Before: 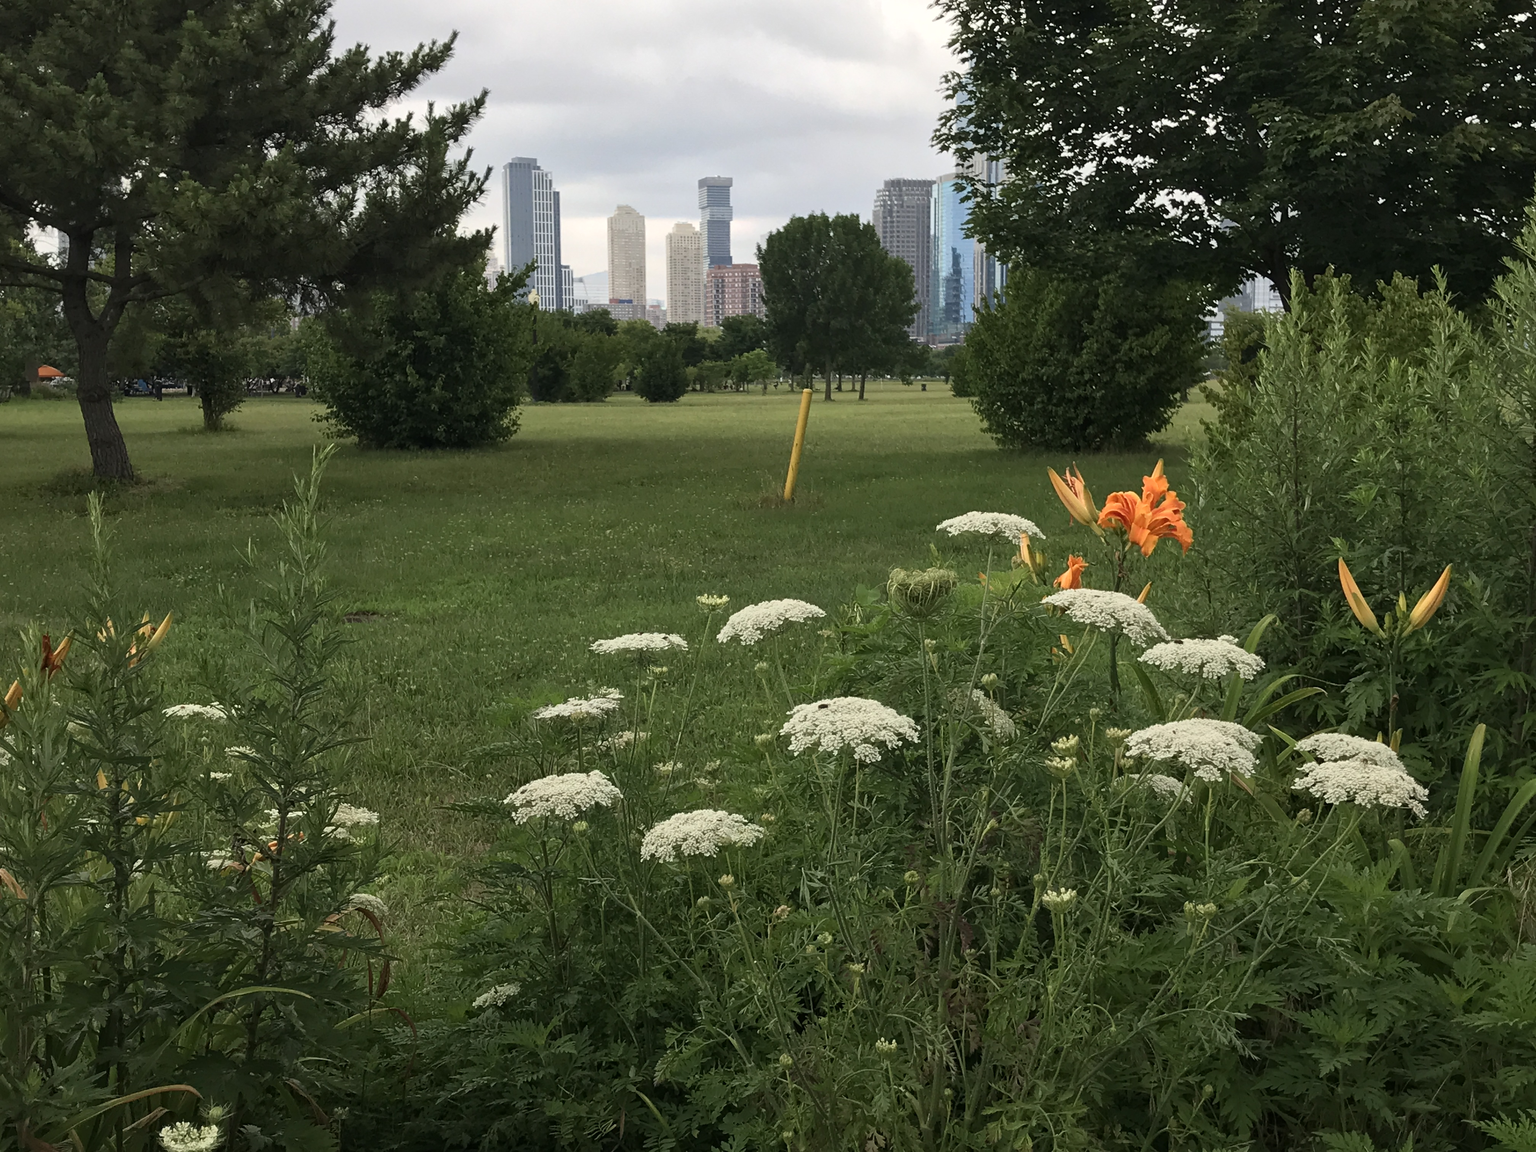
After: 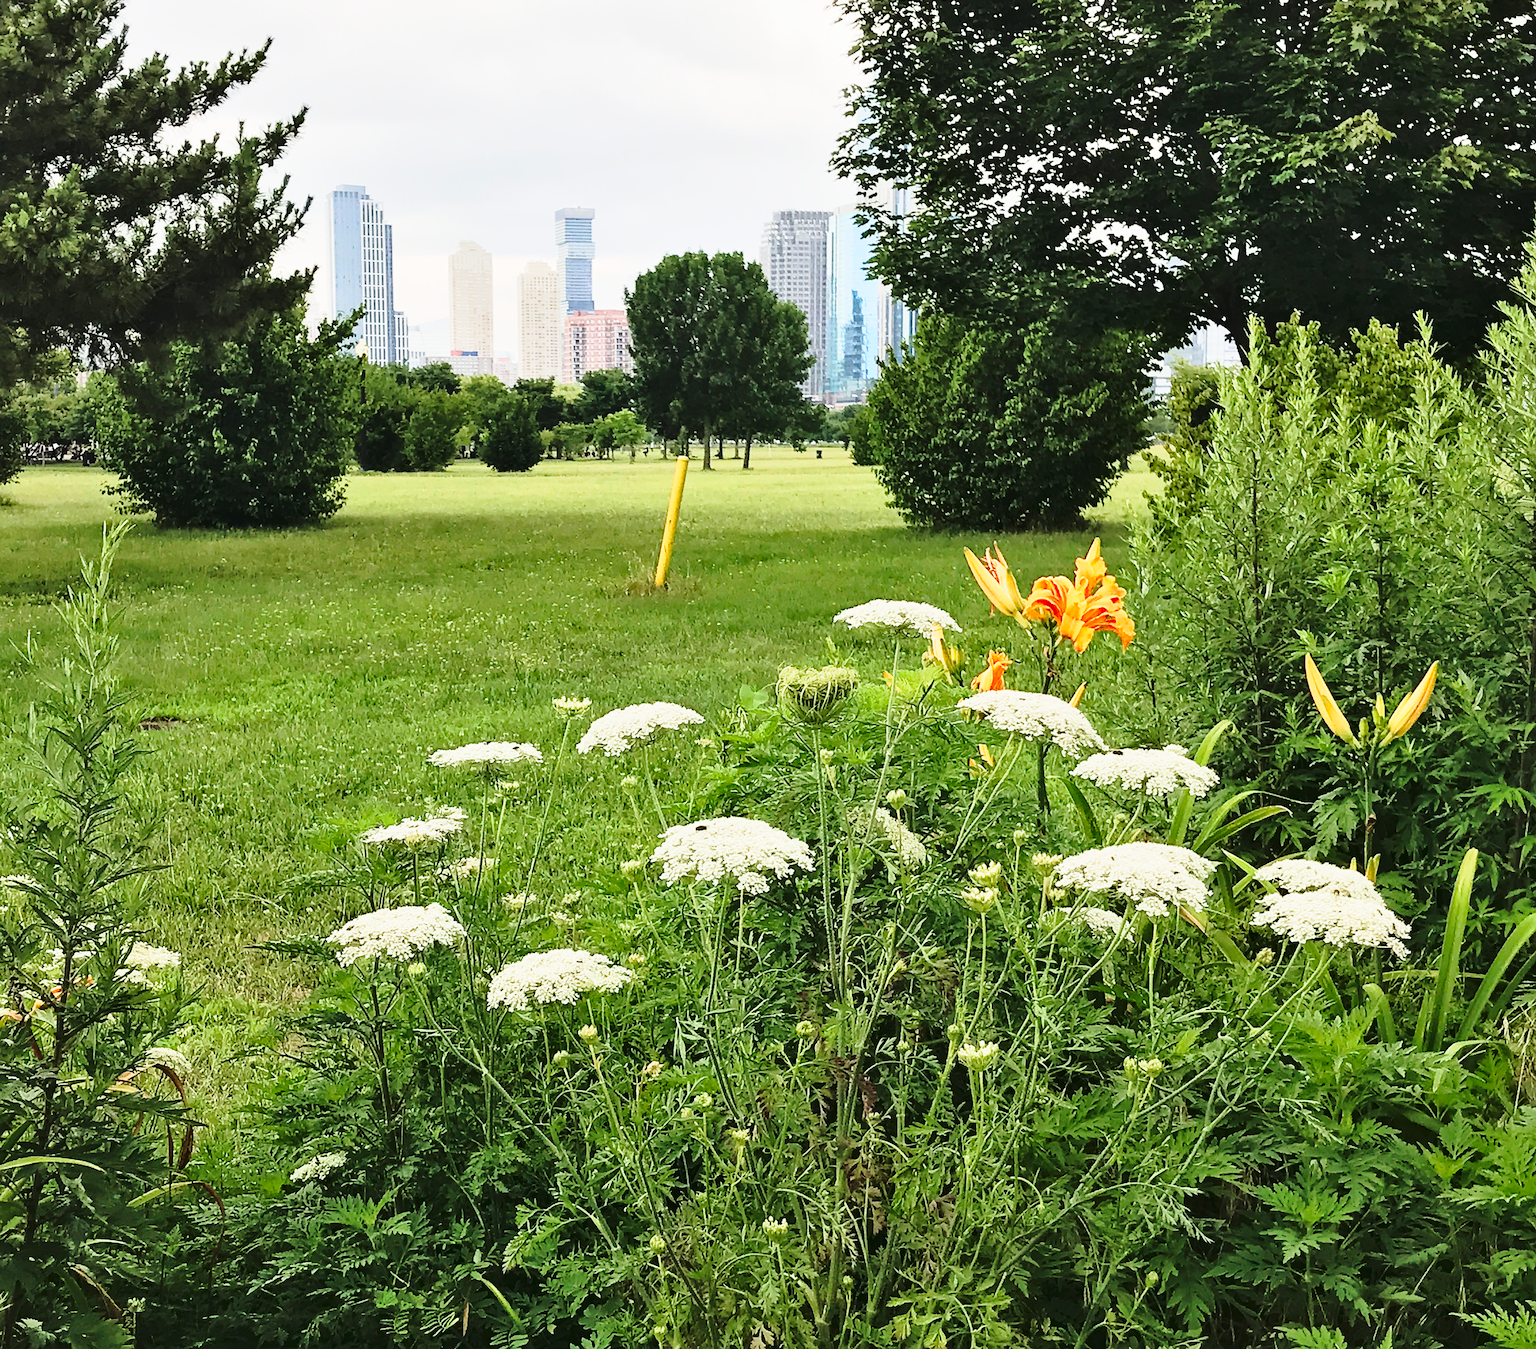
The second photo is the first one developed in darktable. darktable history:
crop and rotate: left 14.682%
base curve: curves: ch0 [(0, 0) (0.028, 0.03) (0.121, 0.232) (0.46, 0.748) (0.859, 0.968) (1, 1)], preserve colors none
shadows and highlights: shadows 53.12, soften with gaussian
tone curve: curves: ch0 [(0, 0.032) (0.078, 0.052) (0.236, 0.168) (0.43, 0.472) (0.508, 0.566) (0.66, 0.754) (0.79, 0.883) (0.994, 0.974)]; ch1 [(0, 0) (0.161, 0.092) (0.35, 0.33) (0.379, 0.401) (0.456, 0.456) (0.508, 0.501) (0.547, 0.531) (0.573, 0.563) (0.625, 0.602) (0.718, 0.734) (1, 1)]; ch2 [(0, 0) (0.369, 0.427) (0.44, 0.434) (0.502, 0.501) (0.54, 0.537) (0.586, 0.59) (0.621, 0.604) (1, 1)], color space Lab, linked channels, preserve colors none
exposure: exposure 0.611 EV, compensate exposure bias true, compensate highlight preservation false
color zones: curves: ch1 [(0, 0.513) (0.143, 0.524) (0.286, 0.511) (0.429, 0.506) (0.571, 0.503) (0.714, 0.503) (0.857, 0.508) (1, 0.513)]
sharpen: on, module defaults
